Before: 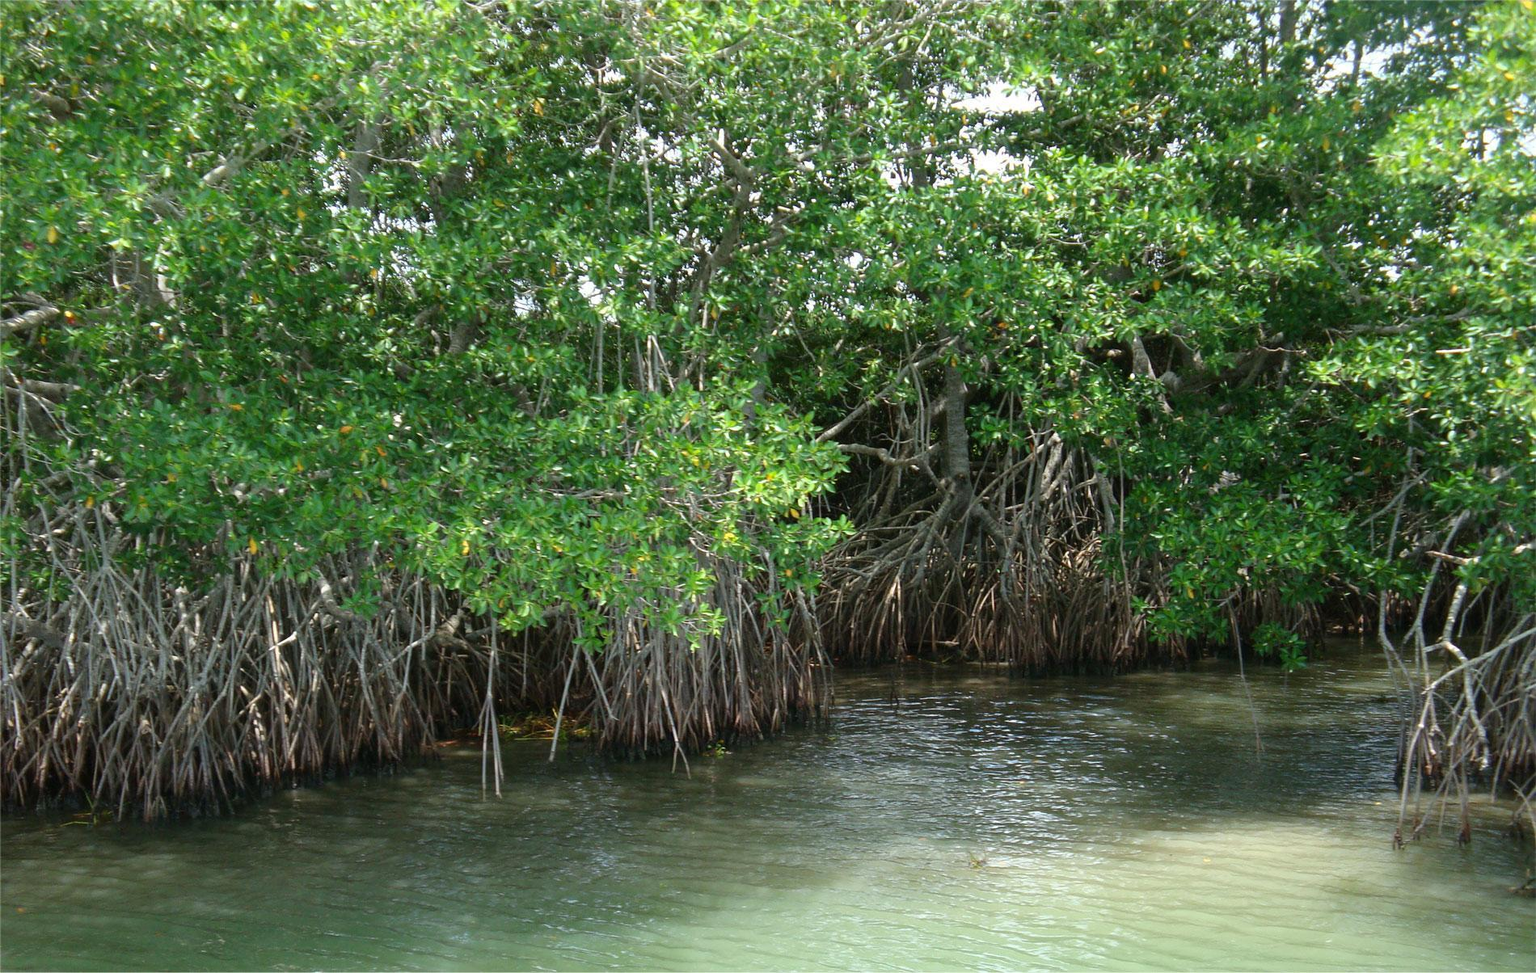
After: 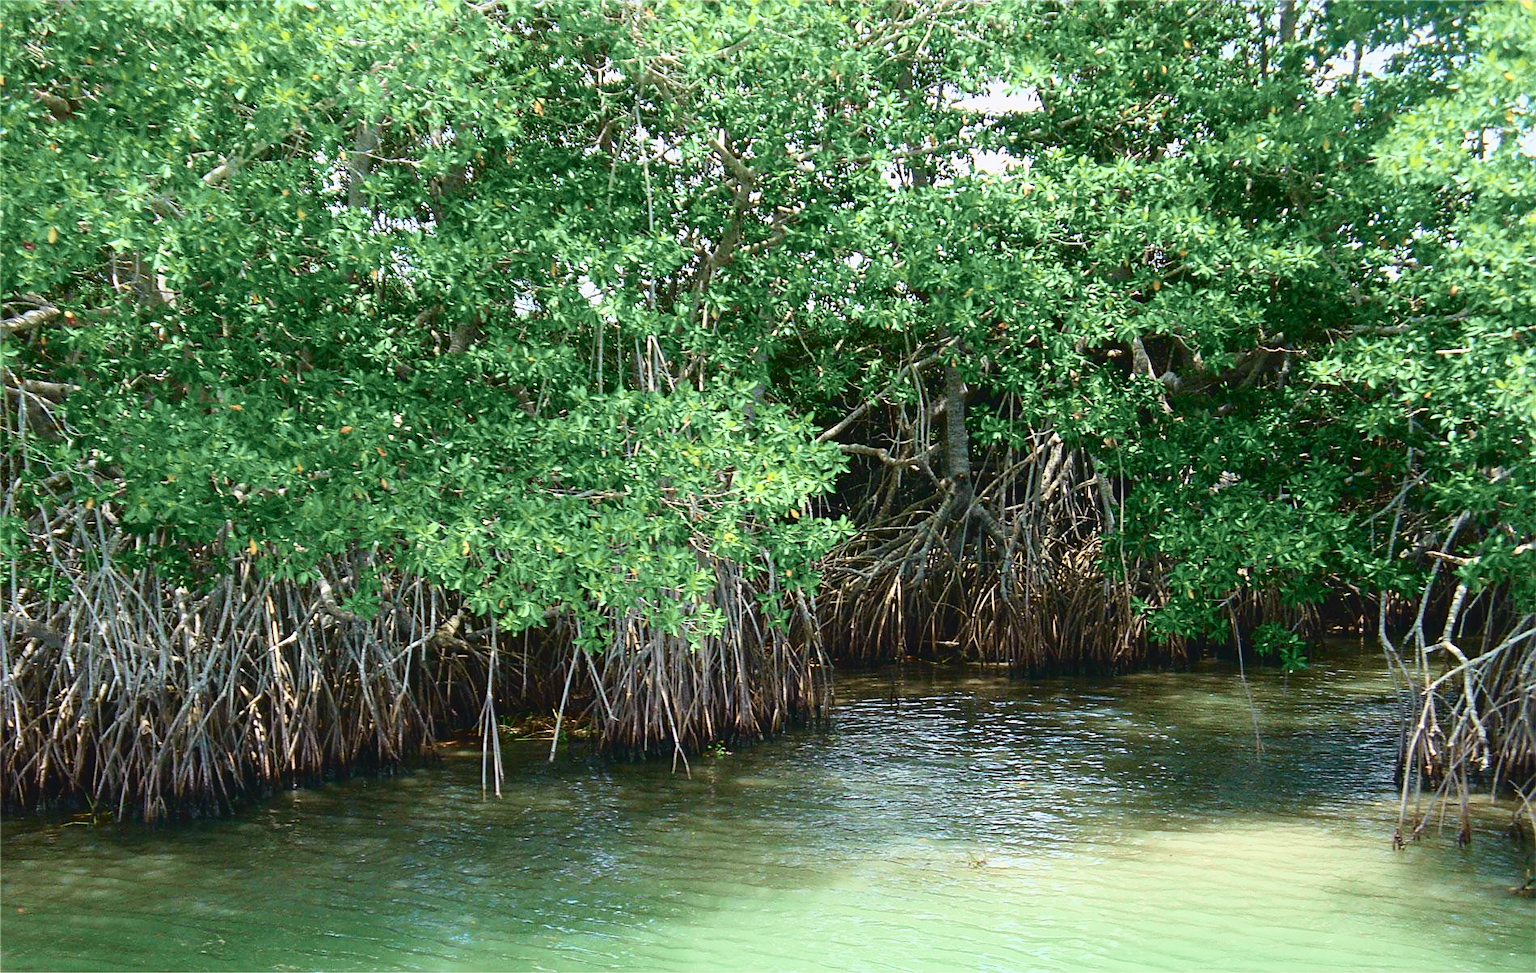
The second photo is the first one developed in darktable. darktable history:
sharpen: on, module defaults
tone curve: curves: ch0 [(0, 0.039) (0.104, 0.094) (0.285, 0.301) (0.673, 0.796) (0.845, 0.932) (0.994, 0.971)]; ch1 [(0, 0) (0.356, 0.385) (0.424, 0.405) (0.498, 0.502) (0.586, 0.57) (0.657, 0.642) (1, 1)]; ch2 [(0, 0) (0.424, 0.438) (0.46, 0.453) (0.515, 0.505) (0.557, 0.57) (0.612, 0.583) (0.722, 0.67) (1, 1)], color space Lab, independent channels, preserve colors none
velvia: on, module defaults
